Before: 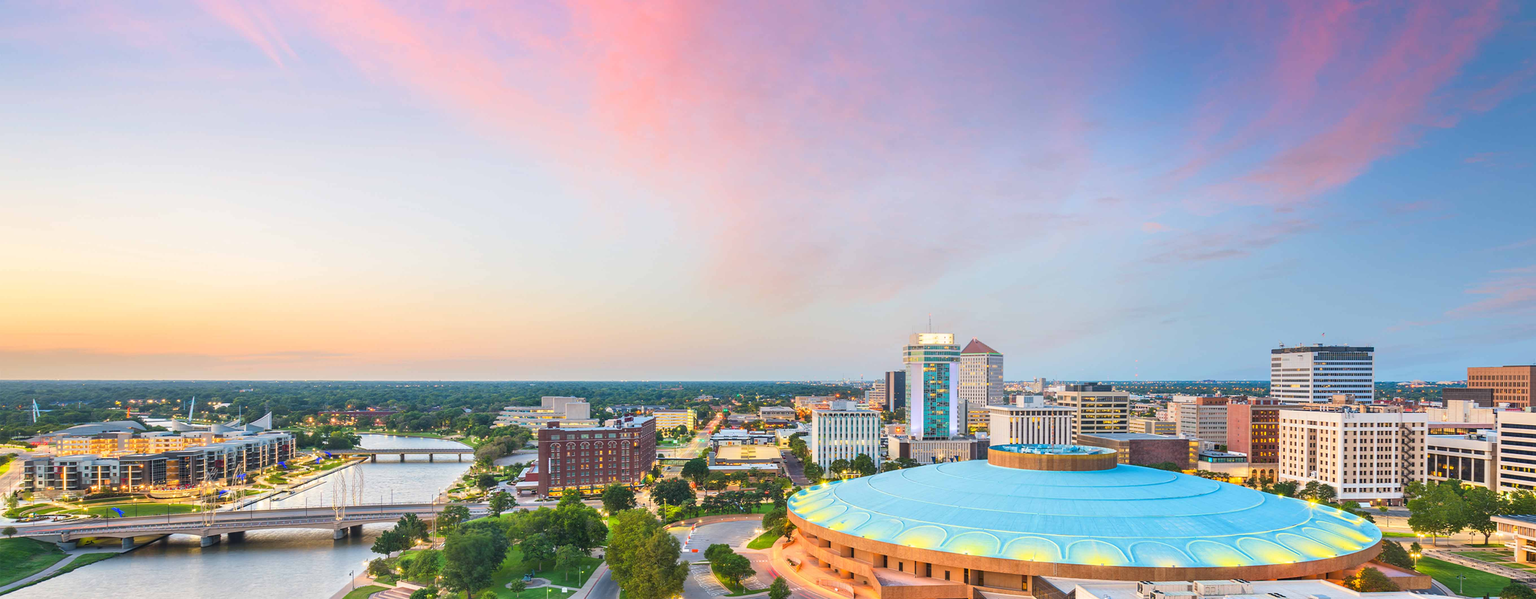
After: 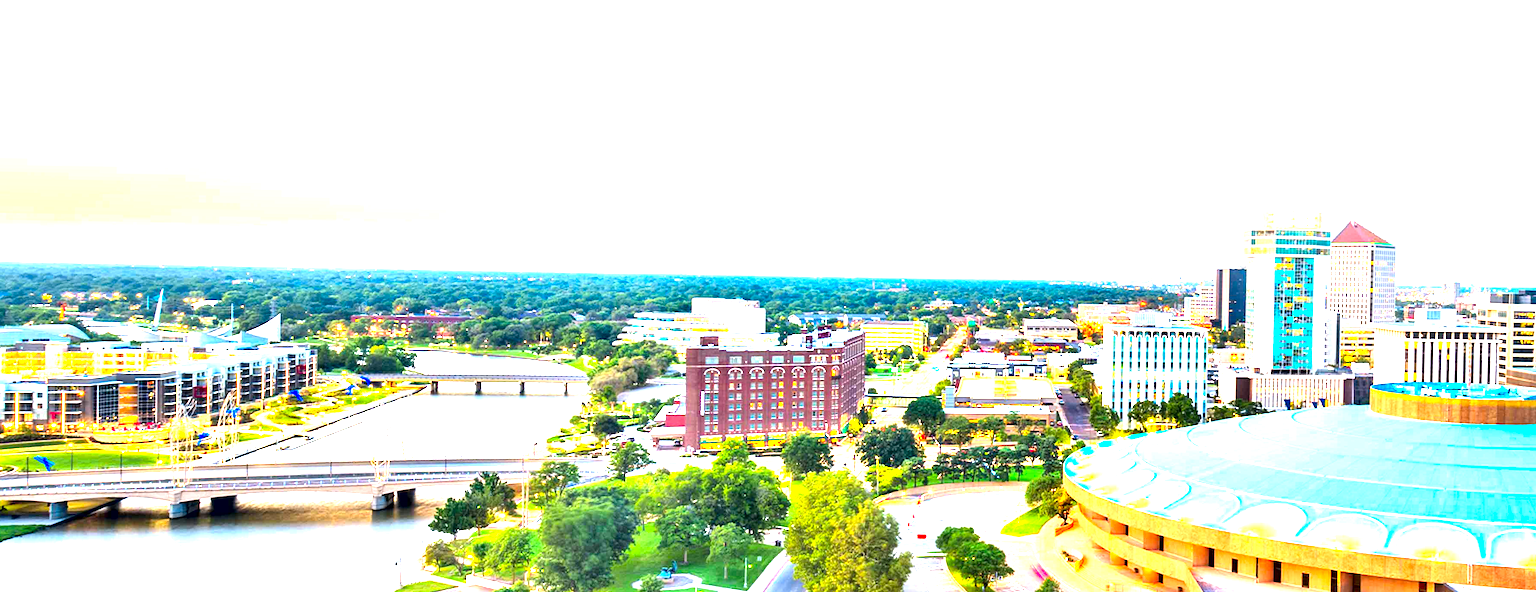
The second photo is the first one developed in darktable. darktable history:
exposure: black level correction 0, exposure 1.956 EV, compensate highlight preservation false
crop and rotate: angle -0.939°, left 3.735%, top 32.243%, right 27.846%
contrast brightness saturation: contrast 0.071, brightness 0.071, saturation 0.176
contrast equalizer: octaves 7, y [[0.6 ×6], [0.55 ×6], [0 ×6], [0 ×6], [0 ×6]]
